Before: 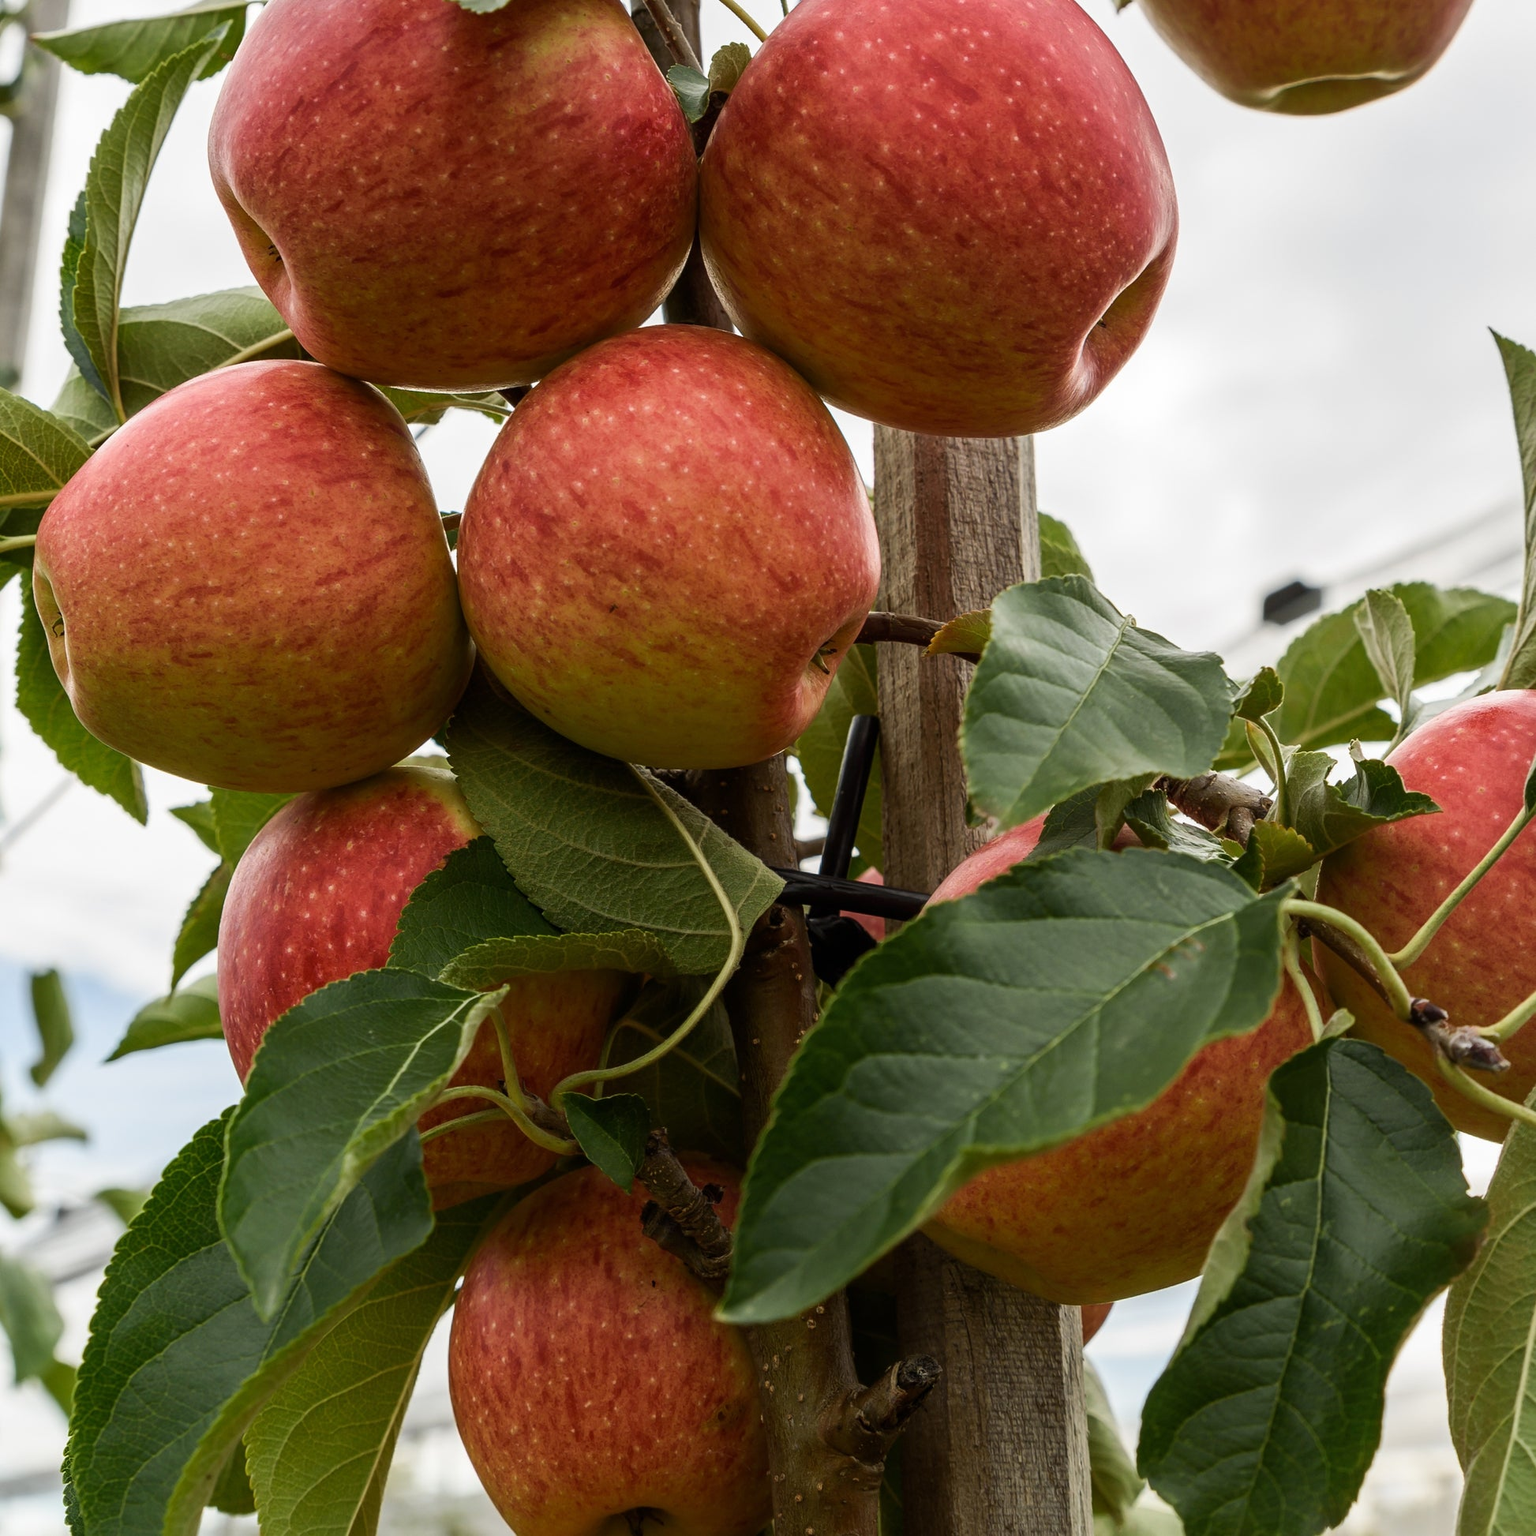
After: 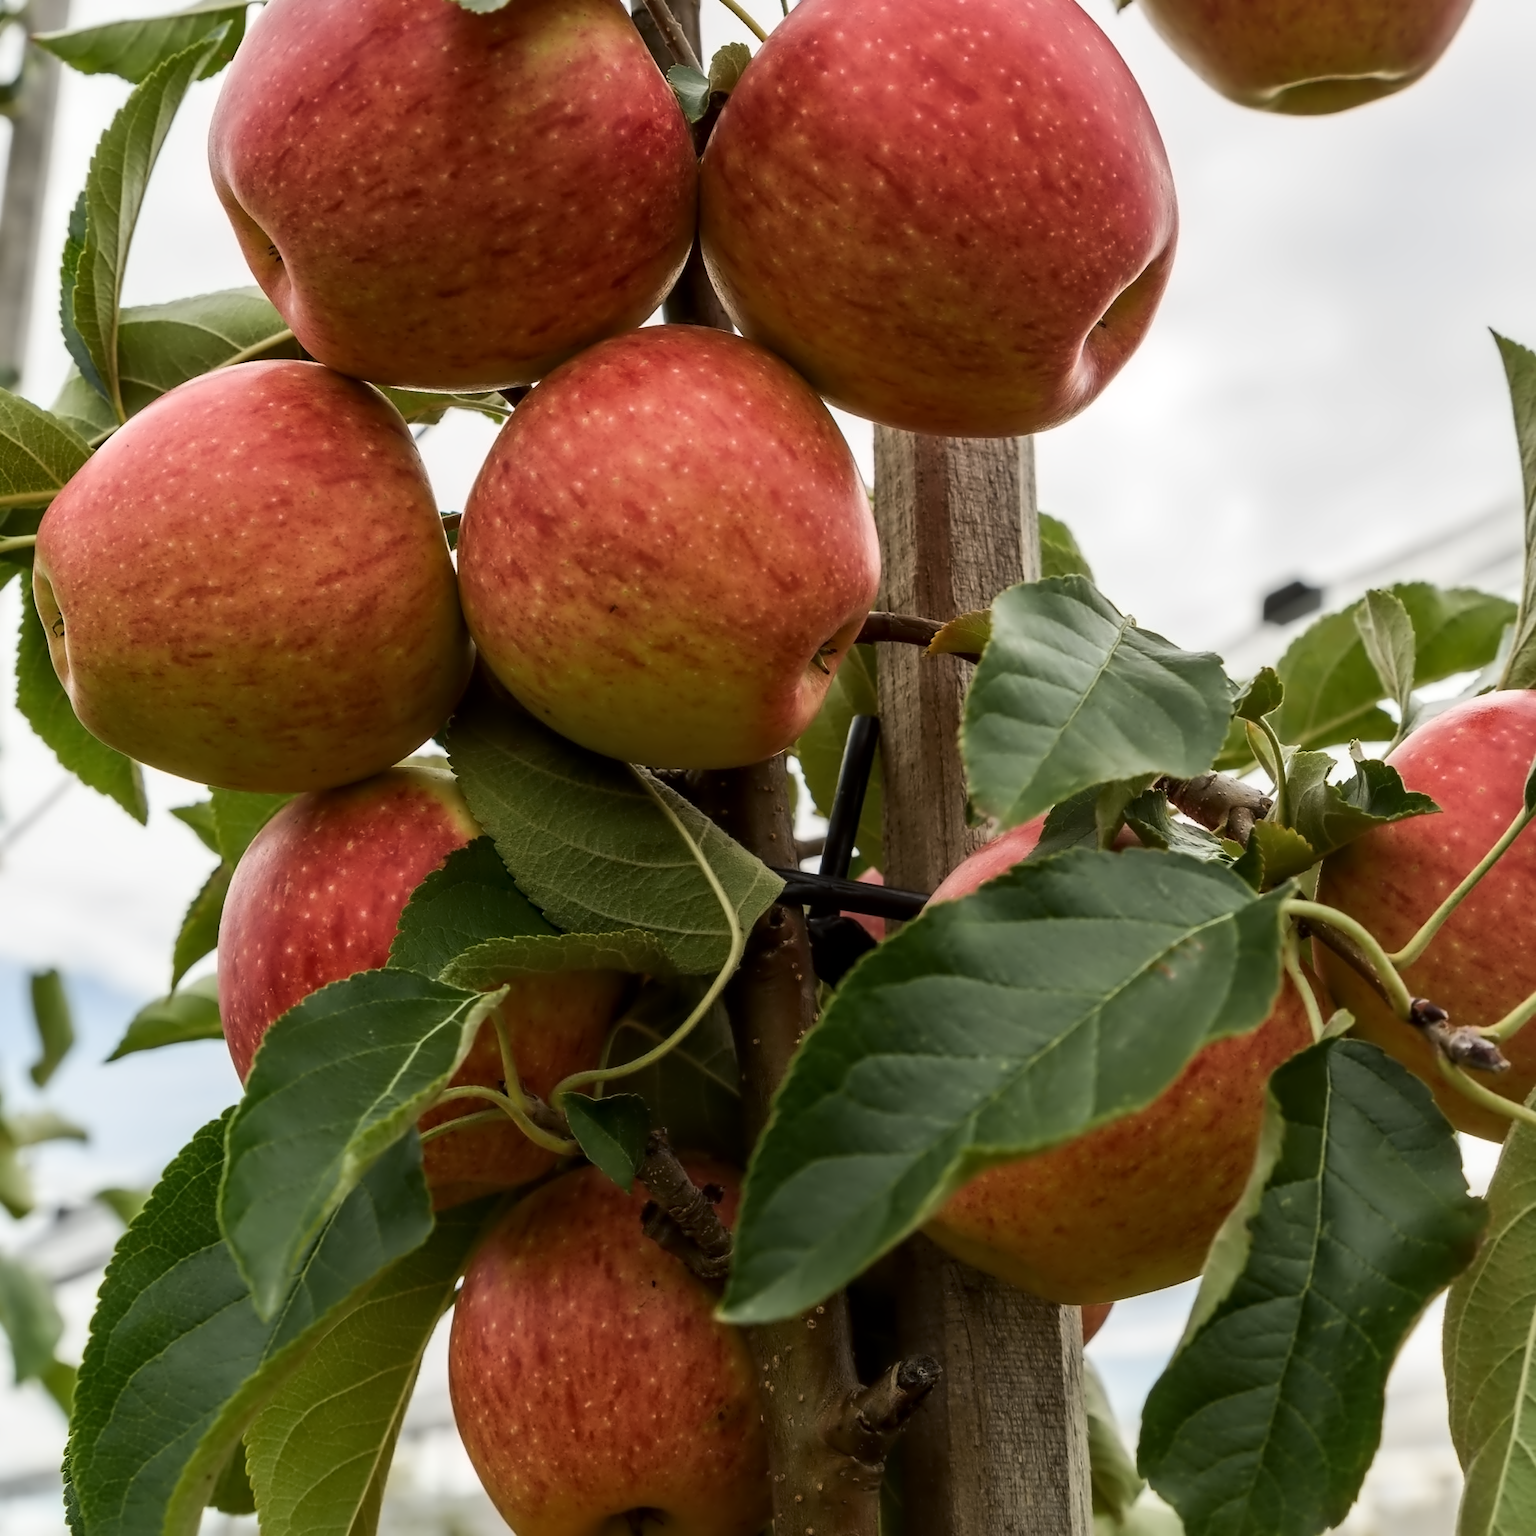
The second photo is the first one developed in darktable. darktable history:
local contrast: mode bilateral grid, contrast 20, coarseness 49, detail 119%, midtone range 0.2
contrast equalizer: octaves 7, y [[0.5 ×6], [0.5 ×6], [0.5 ×6], [0, 0.033, 0.067, 0.1, 0.133, 0.167], [0, 0.05, 0.1, 0.15, 0.2, 0.25]]
